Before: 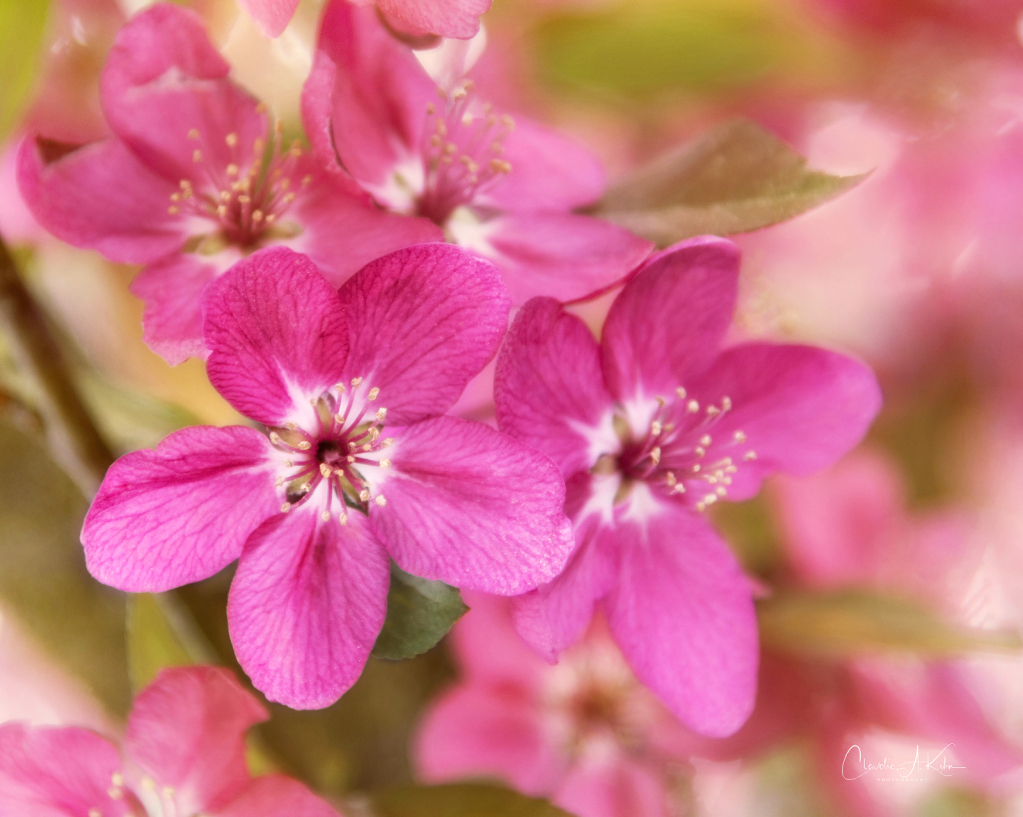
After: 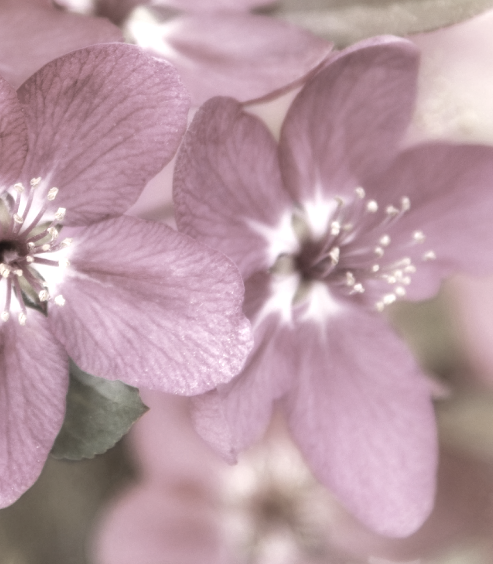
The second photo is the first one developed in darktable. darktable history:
exposure: black level correction -0.002, exposure 0.528 EV, compensate exposure bias true, compensate highlight preservation false
crop: left 31.387%, top 24.568%, right 20.414%, bottom 6.351%
color correction: highlights b* 0.007, saturation 0.244
